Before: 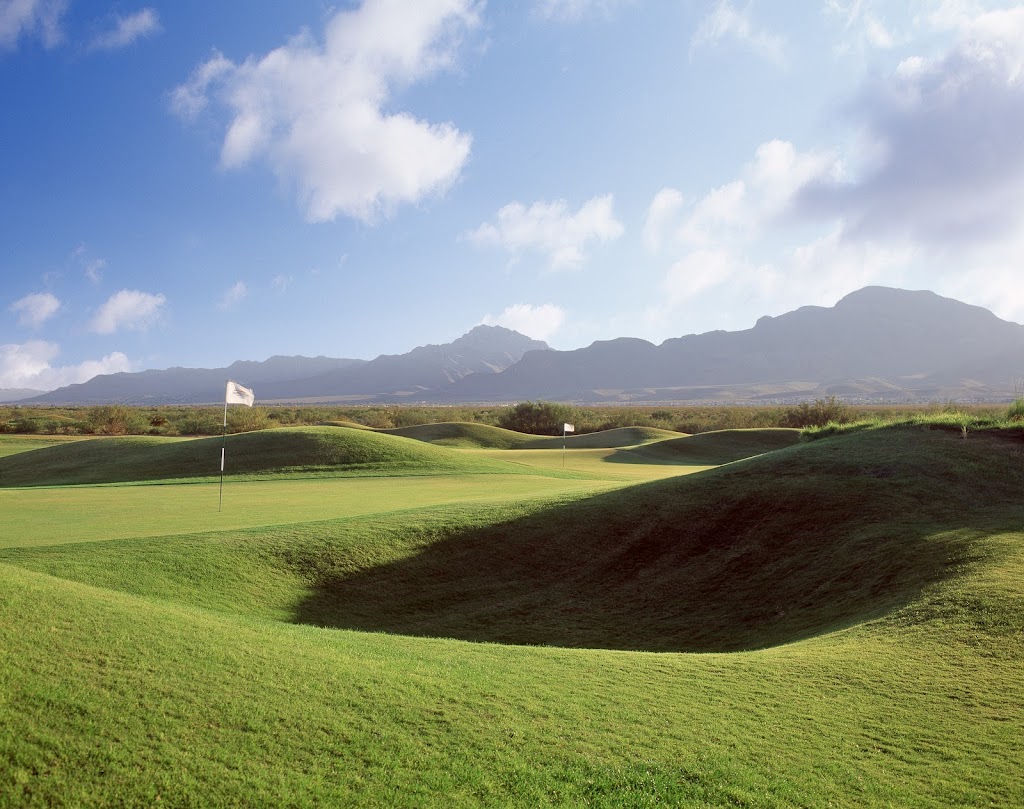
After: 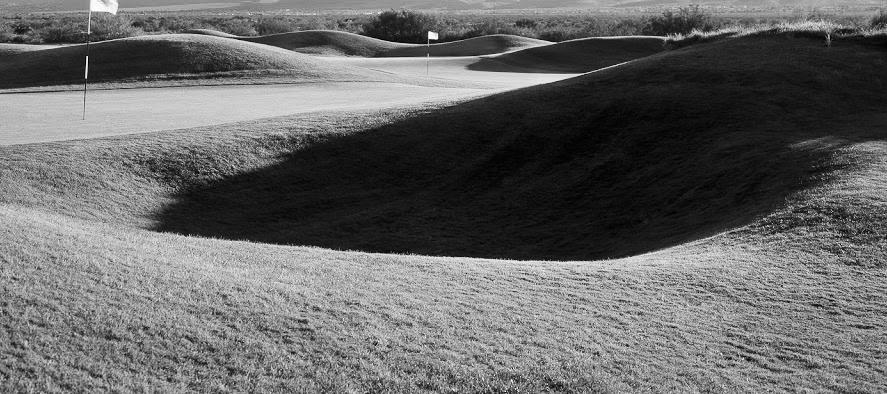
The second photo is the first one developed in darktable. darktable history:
color zones: curves: ch1 [(0, -0.394) (0.143, -0.394) (0.286, -0.394) (0.429, -0.392) (0.571, -0.391) (0.714, -0.391) (0.857, -0.391) (1, -0.394)]
contrast brightness saturation: contrast 0.29
crop and rotate: left 13.305%, top 48.482%, bottom 2.737%
